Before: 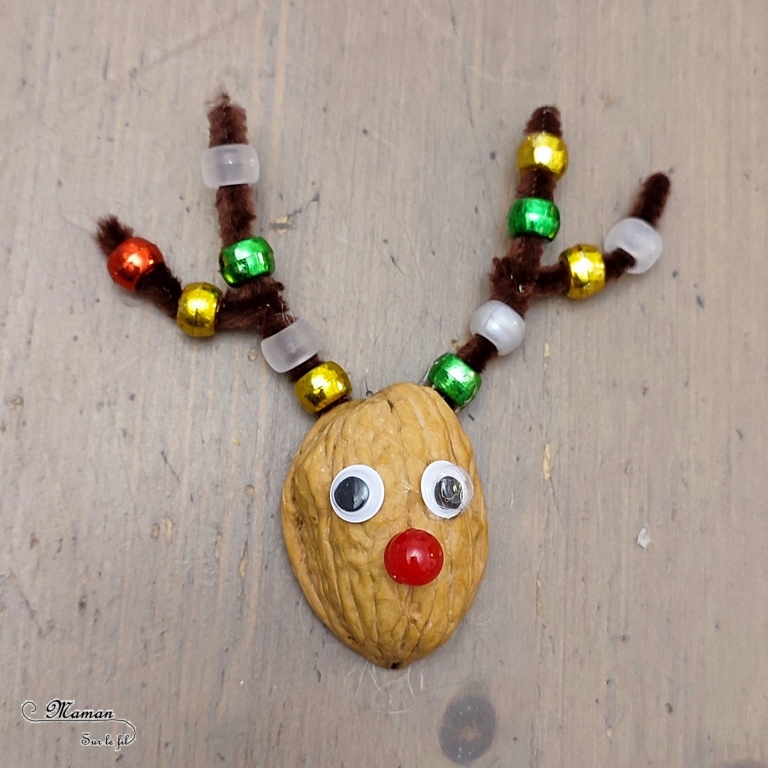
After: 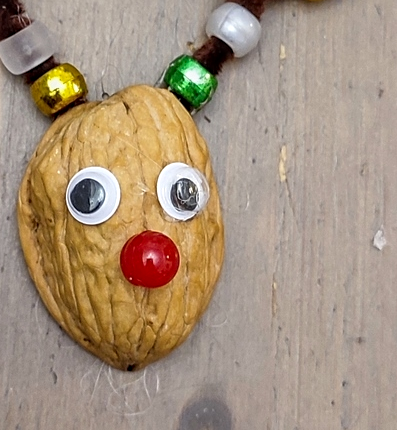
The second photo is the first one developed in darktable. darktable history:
sharpen: amount 0.2
crop: left 34.479%, top 38.822%, right 13.718%, bottom 5.172%
local contrast: highlights 55%, shadows 52%, detail 130%, midtone range 0.452
